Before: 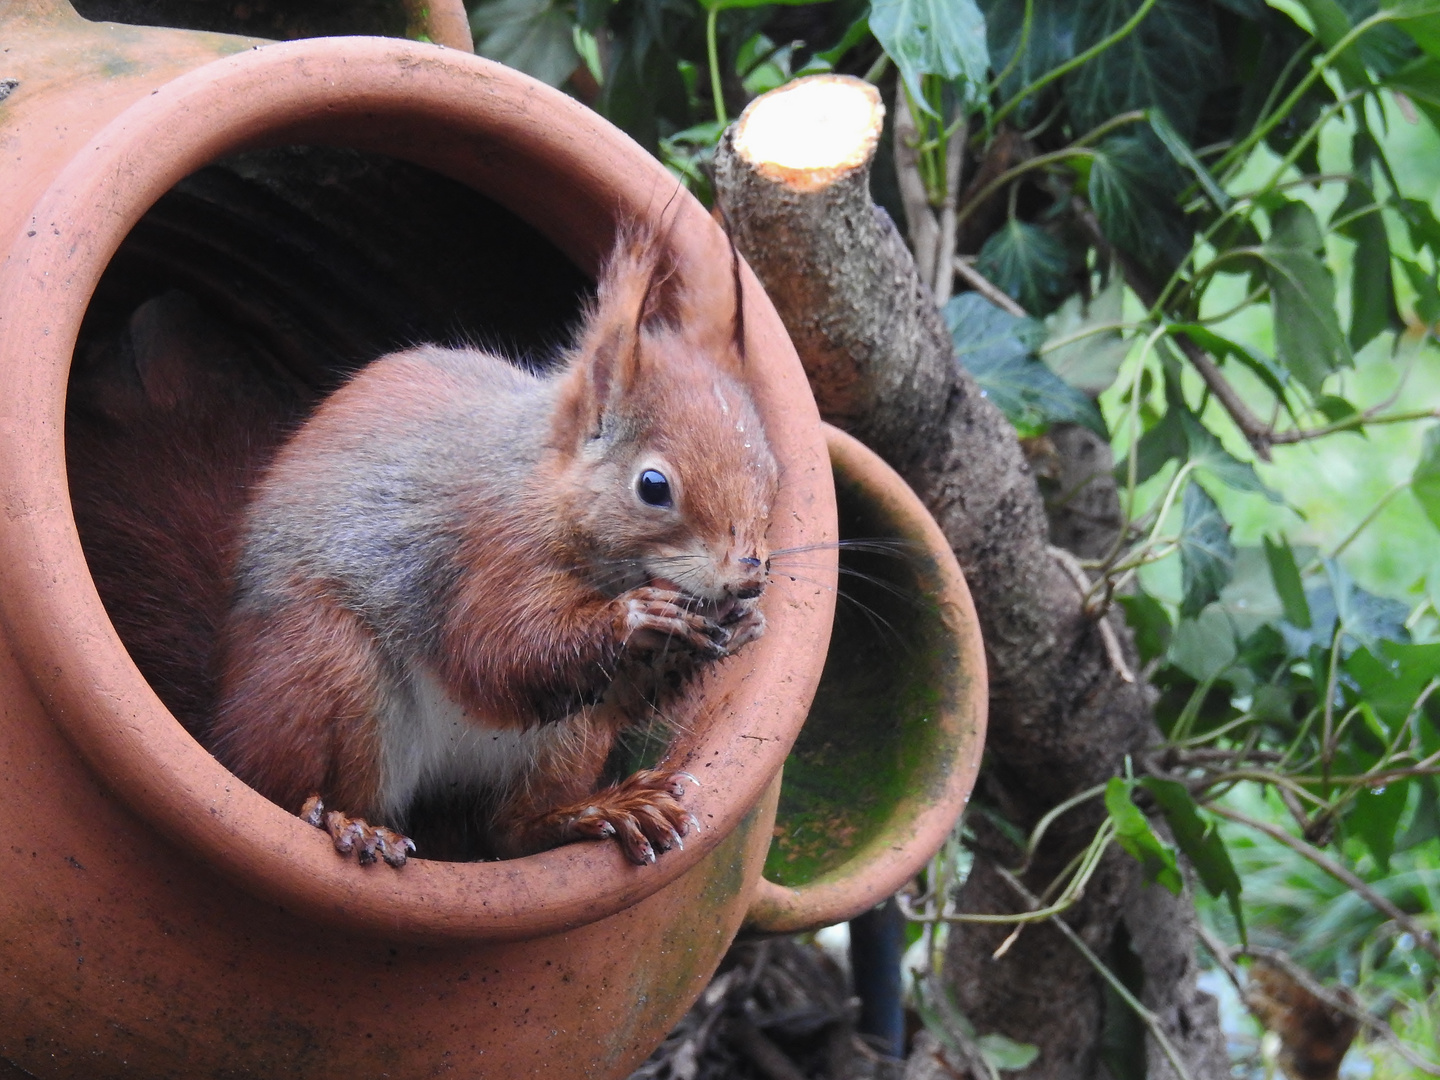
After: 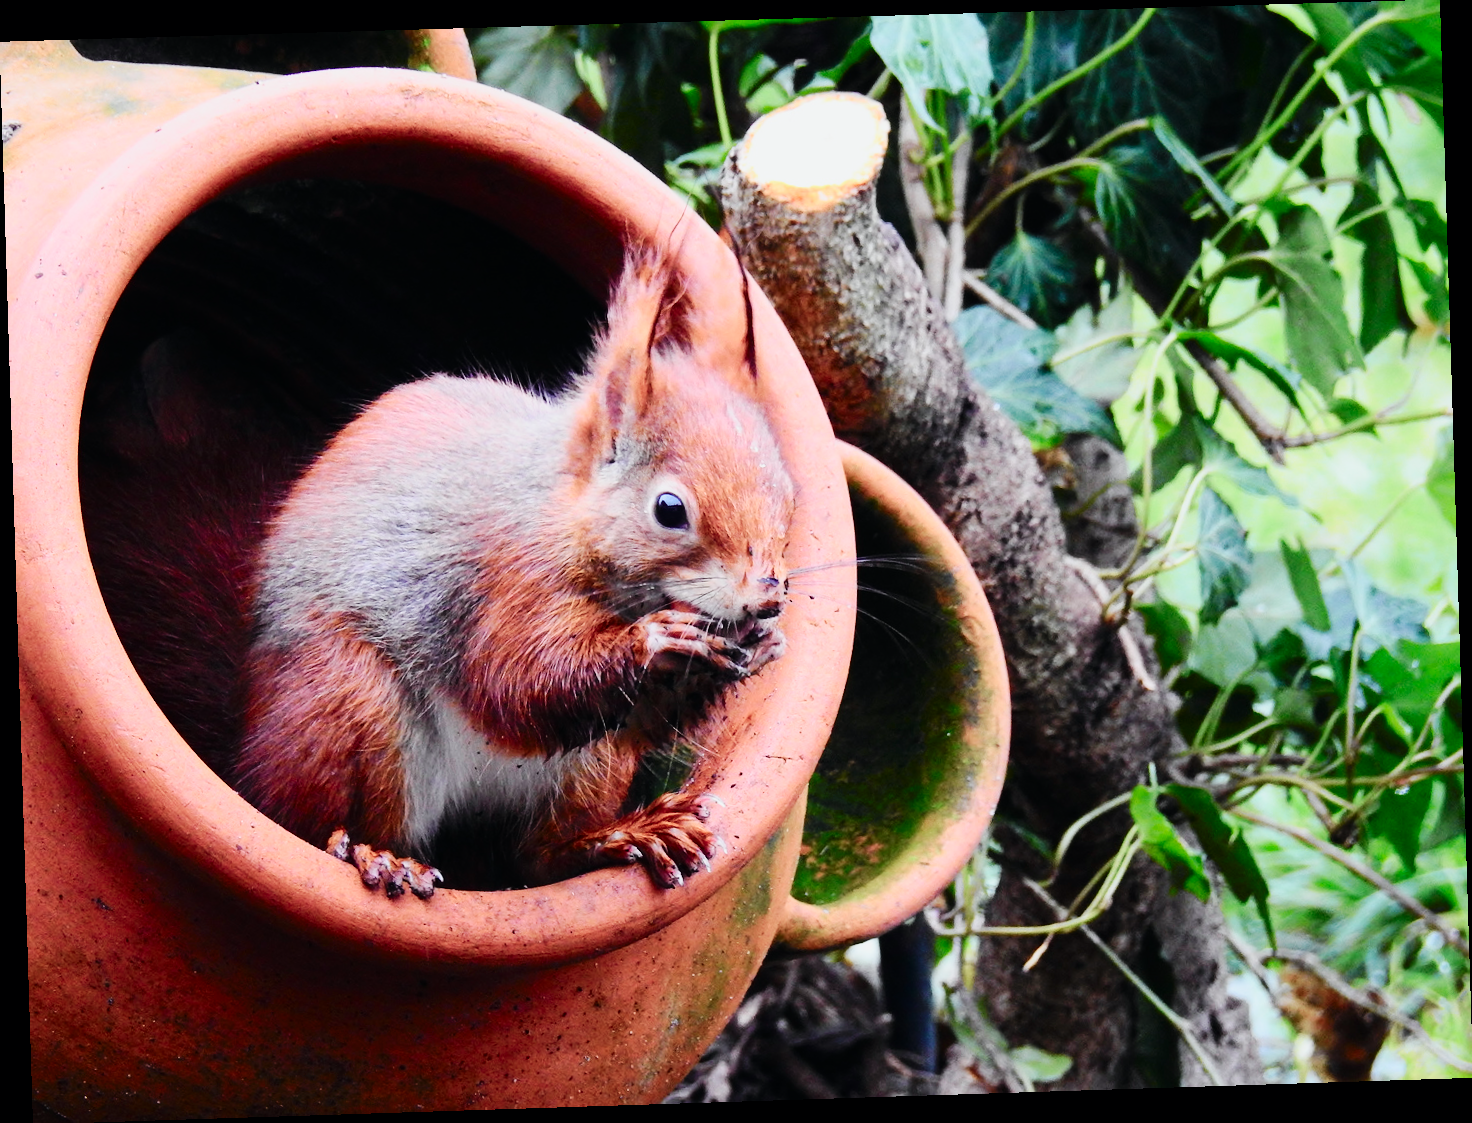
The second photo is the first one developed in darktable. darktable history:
tone curve: curves: ch0 [(0, 0) (0.058, 0.027) (0.214, 0.183) (0.304, 0.288) (0.51, 0.549) (0.658, 0.7) (0.741, 0.775) (0.844, 0.866) (0.986, 0.957)]; ch1 [(0, 0) (0.172, 0.123) (0.312, 0.296) (0.437, 0.429) (0.471, 0.469) (0.502, 0.5) (0.513, 0.515) (0.572, 0.603) (0.617, 0.653) (0.68, 0.724) (0.889, 0.924) (1, 1)]; ch2 [(0, 0) (0.411, 0.424) (0.489, 0.49) (0.502, 0.5) (0.517, 0.519) (0.549, 0.578) (0.604, 0.628) (0.693, 0.686) (1, 1)], color space Lab, independent channels, preserve colors none
base curve: curves: ch0 [(0, 0) (0.036, 0.025) (0.121, 0.166) (0.206, 0.329) (0.605, 0.79) (1, 1)], preserve colors none
rotate and perspective: rotation -1.77°, lens shift (horizontal) 0.004, automatic cropping off
